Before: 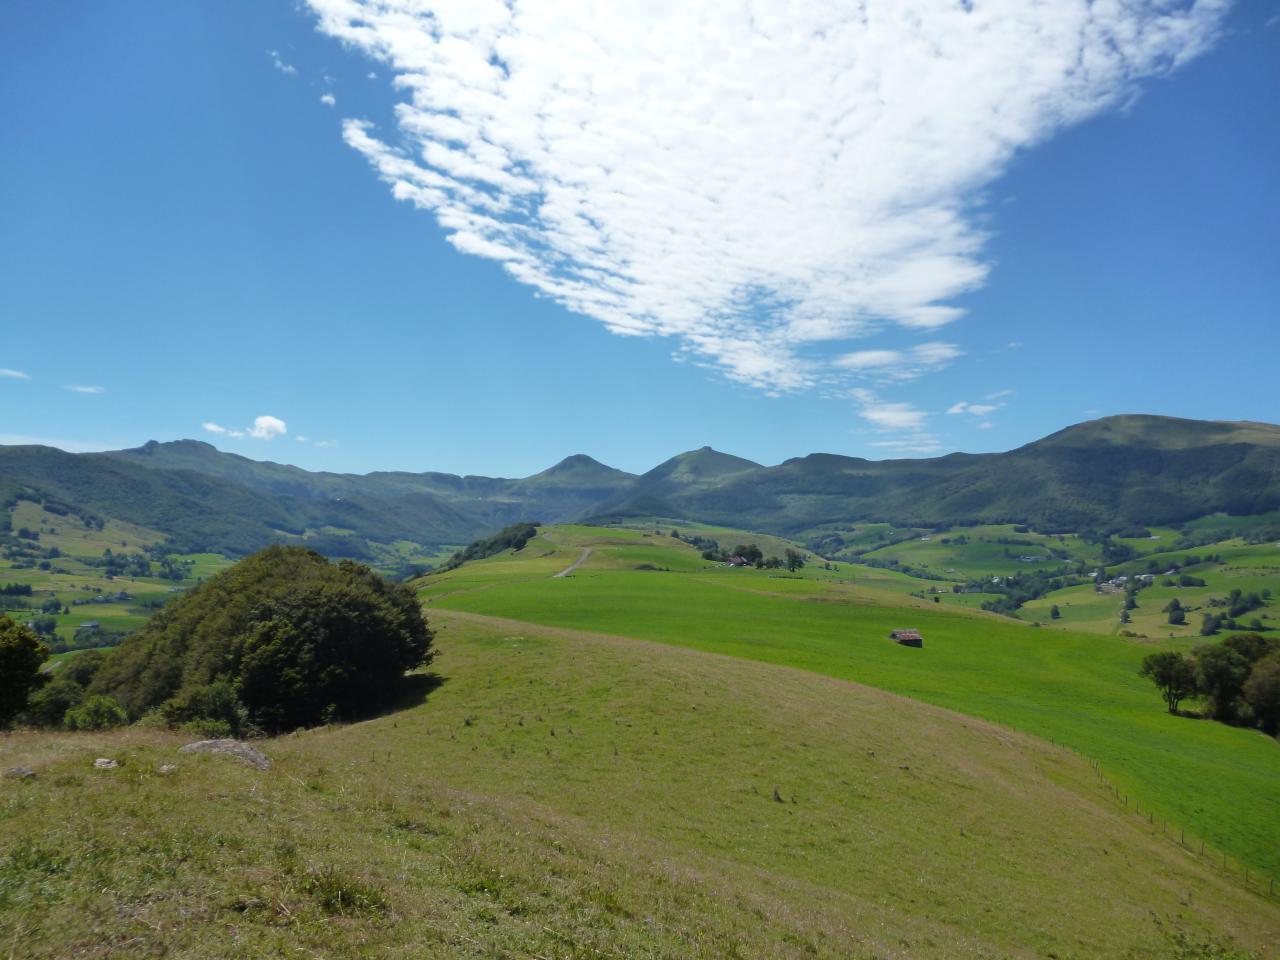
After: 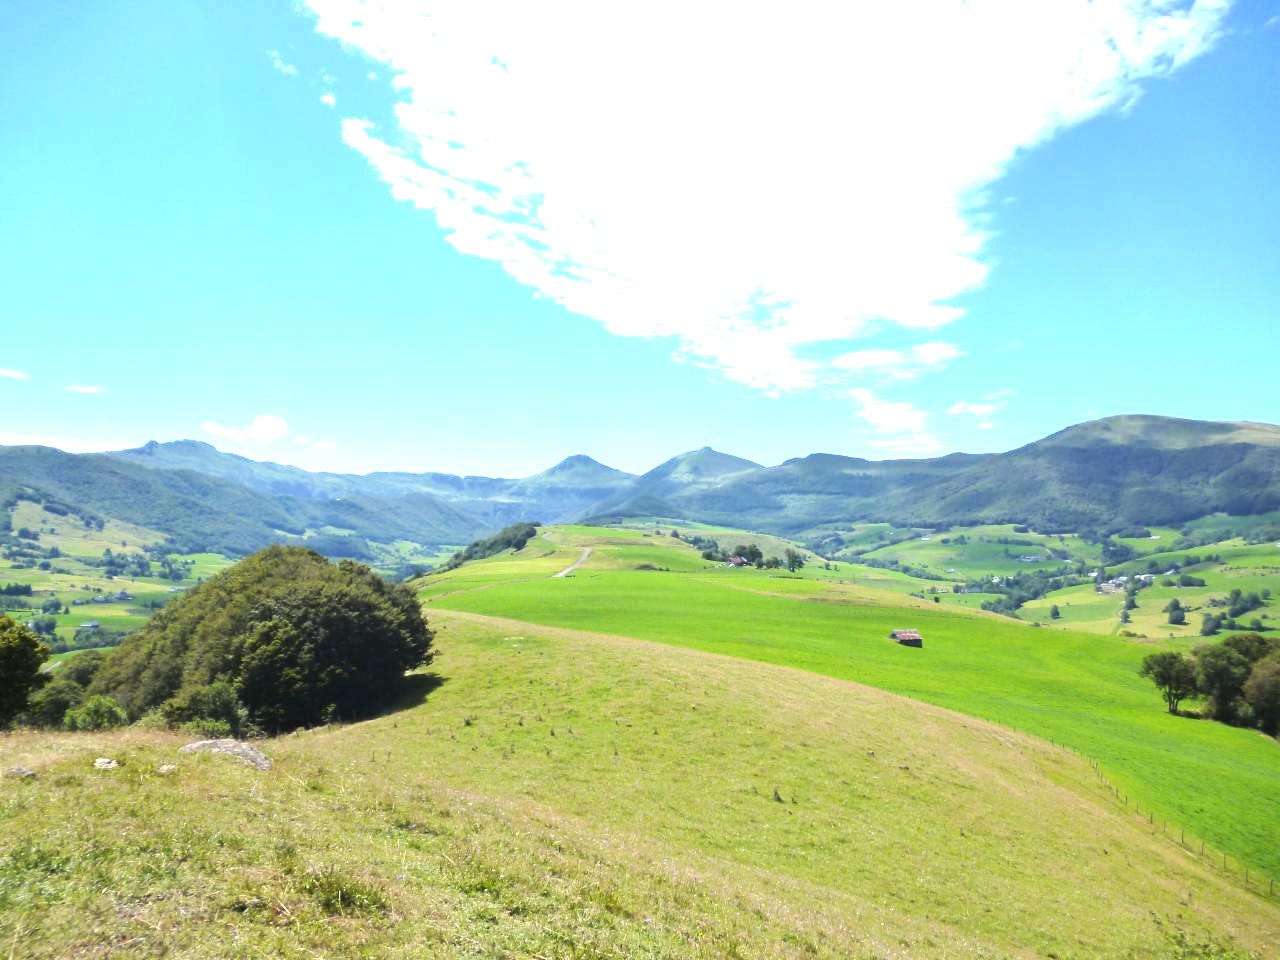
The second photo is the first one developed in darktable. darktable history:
exposure: black level correction 0, exposure 1.617 EV, compensate highlight preservation false
contrast brightness saturation: contrast 0.097, brightness 0.014, saturation 0.019
